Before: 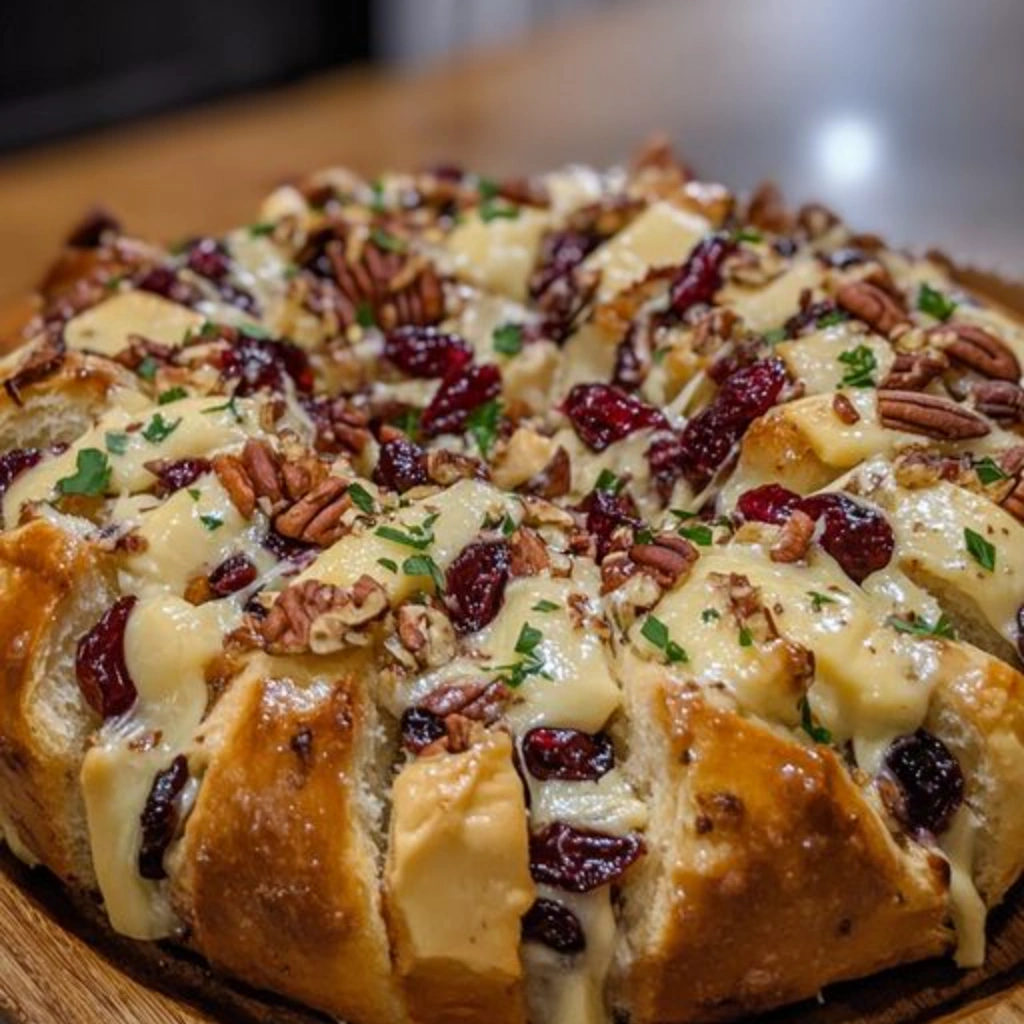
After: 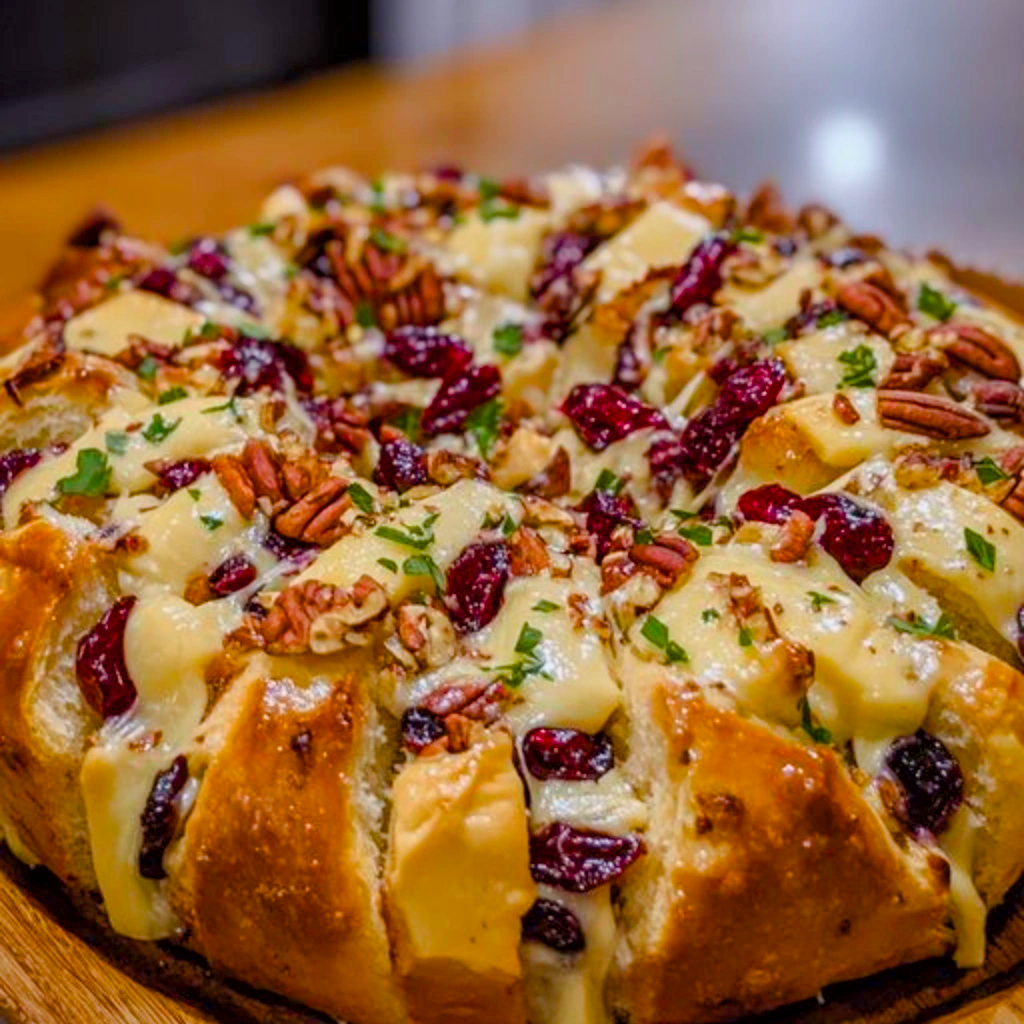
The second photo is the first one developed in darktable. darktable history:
color balance rgb: perceptual saturation grading › global saturation 34.787%, perceptual saturation grading › highlights -29.891%, perceptual saturation grading › shadows 35.55%, perceptual brilliance grading › mid-tones 9.984%, perceptual brilliance grading › shadows 14.473%
tone curve: curves: ch0 [(0.013, 0) (0.061, 0.068) (0.239, 0.256) (0.502, 0.505) (0.683, 0.676) (0.761, 0.773) (0.858, 0.858) (0.987, 0.945)]; ch1 [(0, 0) (0.172, 0.123) (0.304, 0.288) (0.414, 0.44) (0.472, 0.473) (0.502, 0.508) (0.521, 0.528) (0.583, 0.595) (0.654, 0.673) (0.728, 0.761) (1, 1)]; ch2 [(0, 0) (0.411, 0.424) (0.485, 0.476) (0.502, 0.502) (0.553, 0.557) (0.57, 0.576) (1, 1)], color space Lab, independent channels, preserve colors none
shadows and highlights: radius 127.31, shadows 21.19, highlights -22.14, highlights color adjustment 0.168%, low approximation 0.01
